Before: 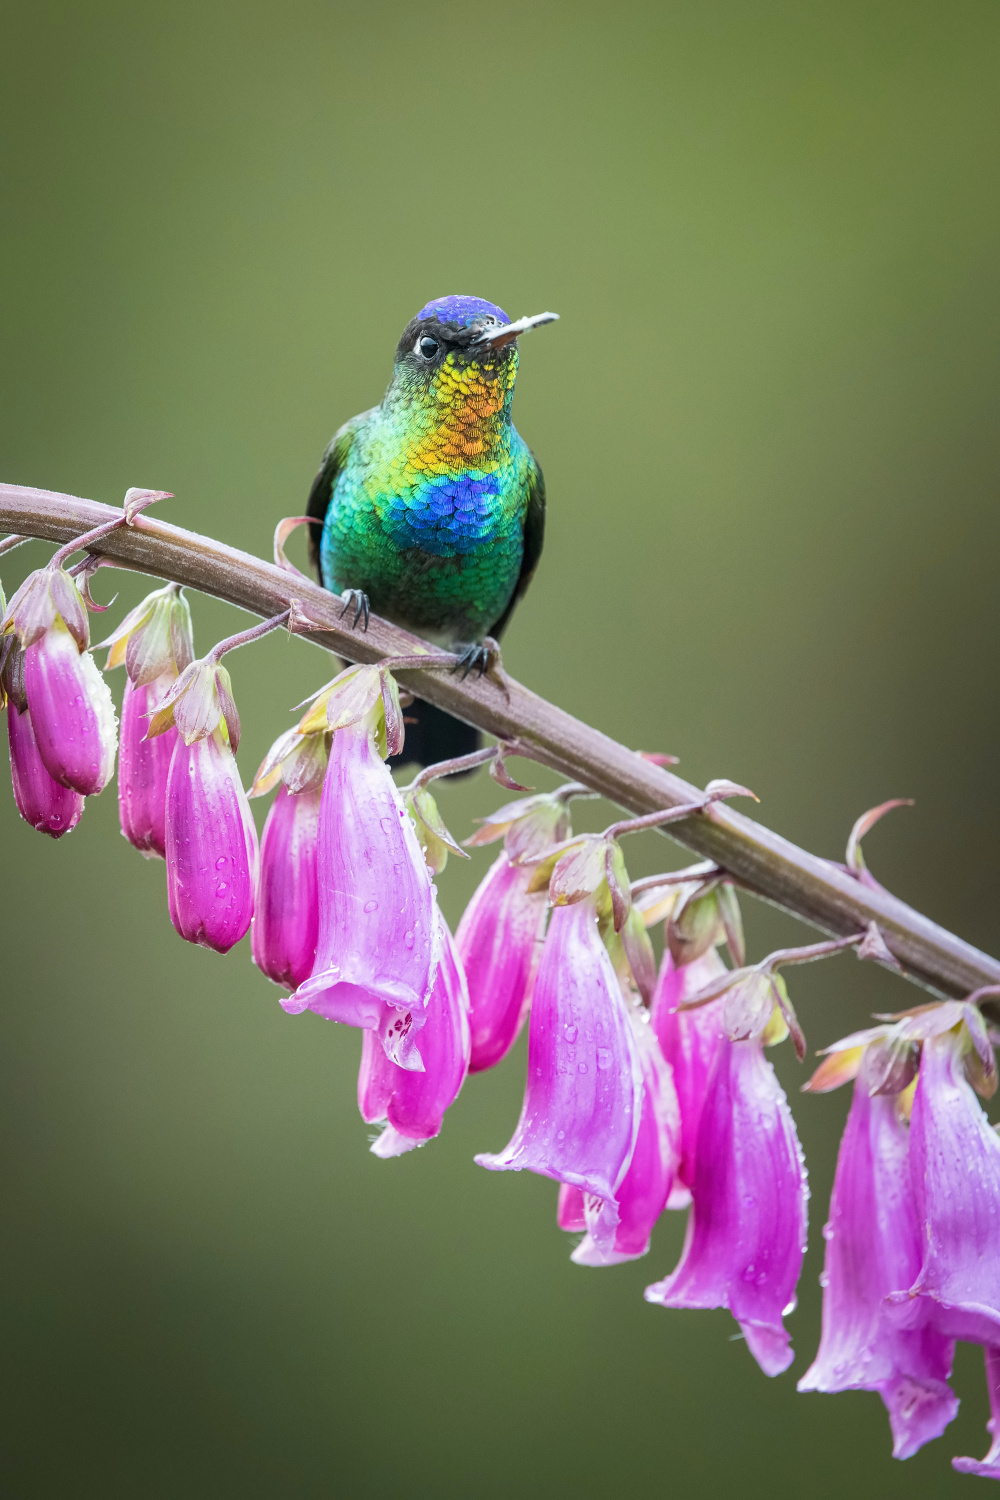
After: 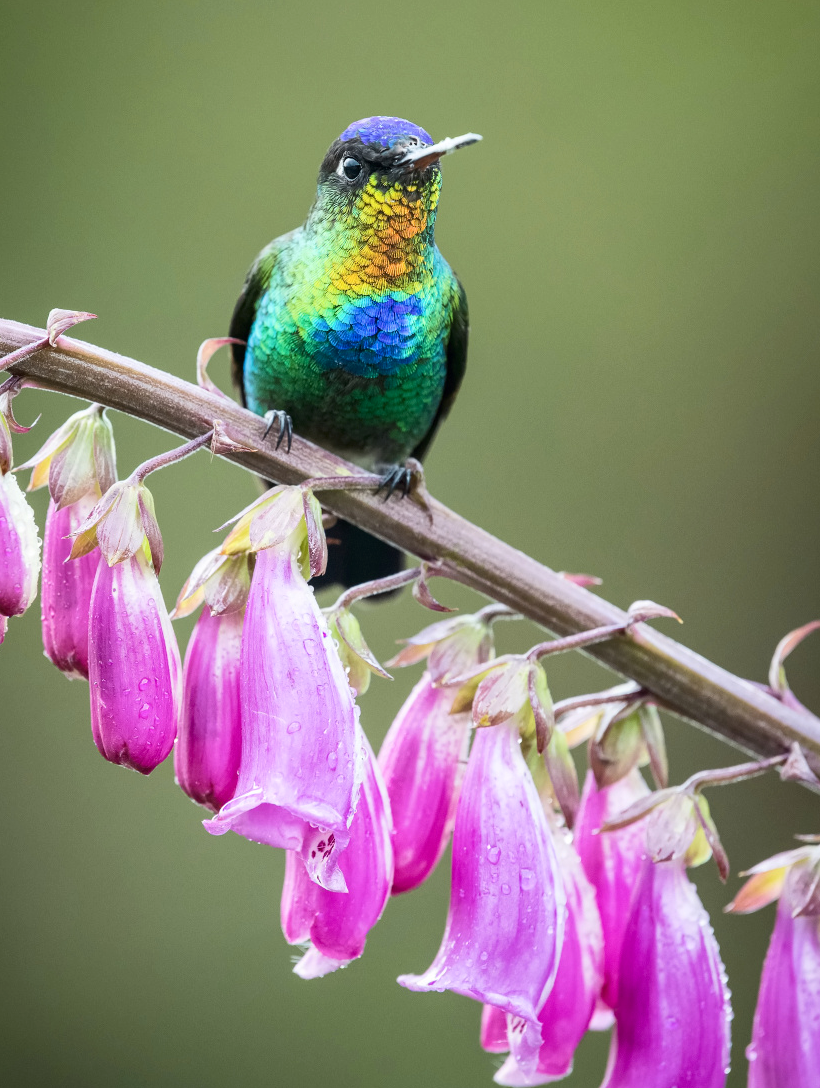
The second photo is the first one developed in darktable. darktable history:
contrast brightness saturation: contrast 0.143
crop: left 7.779%, top 11.939%, right 10.21%, bottom 15.475%
